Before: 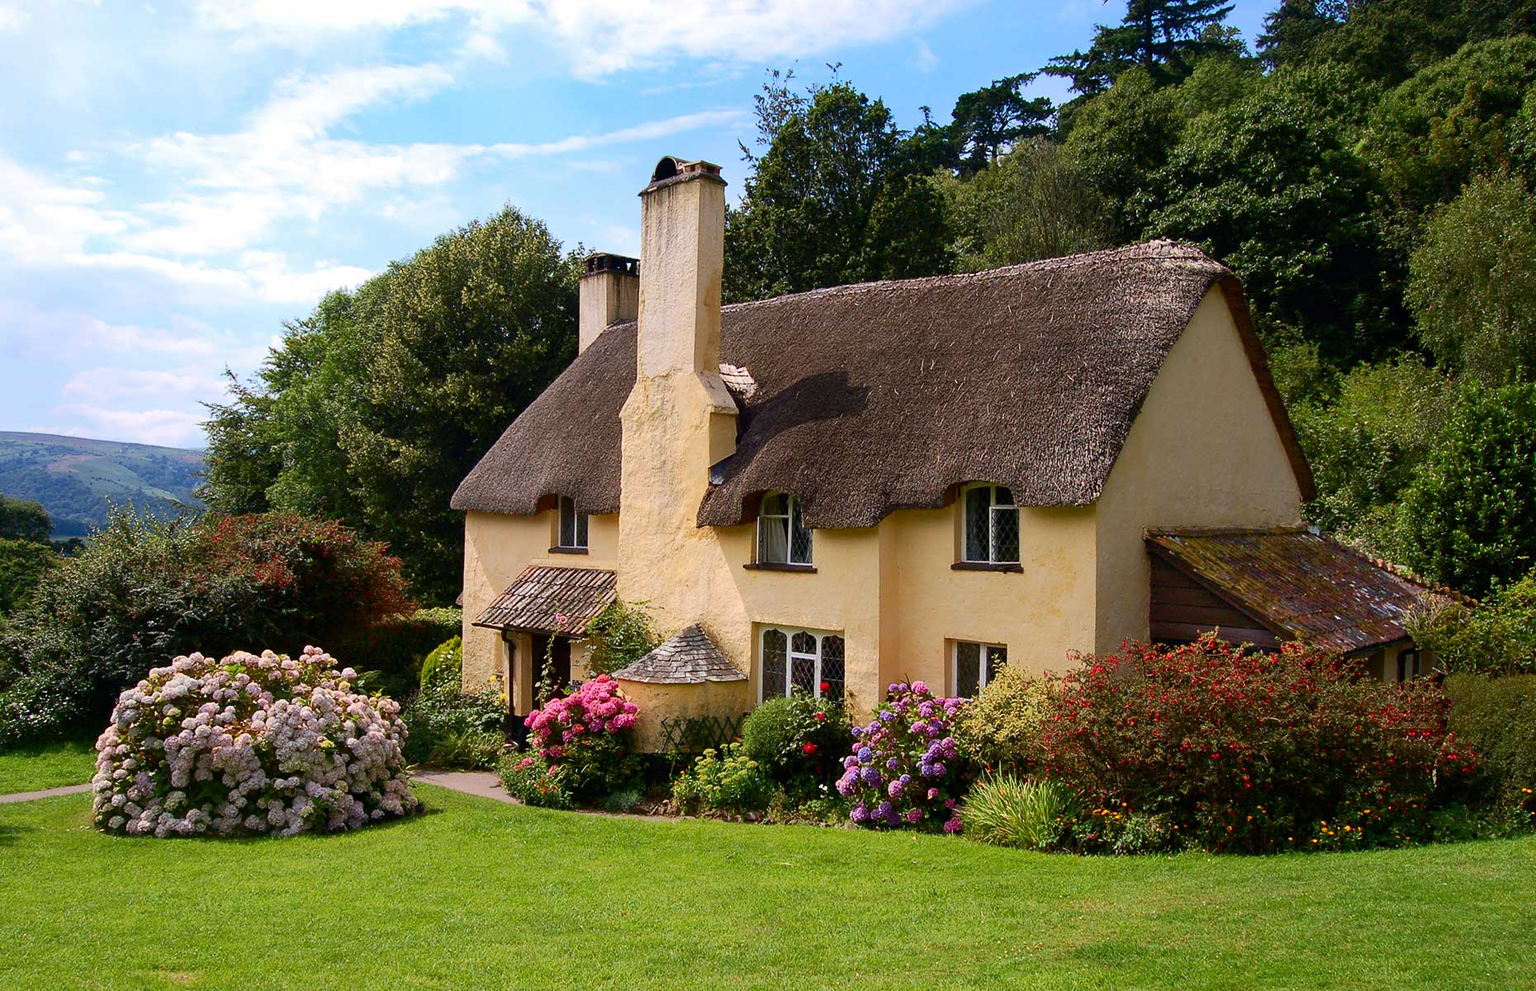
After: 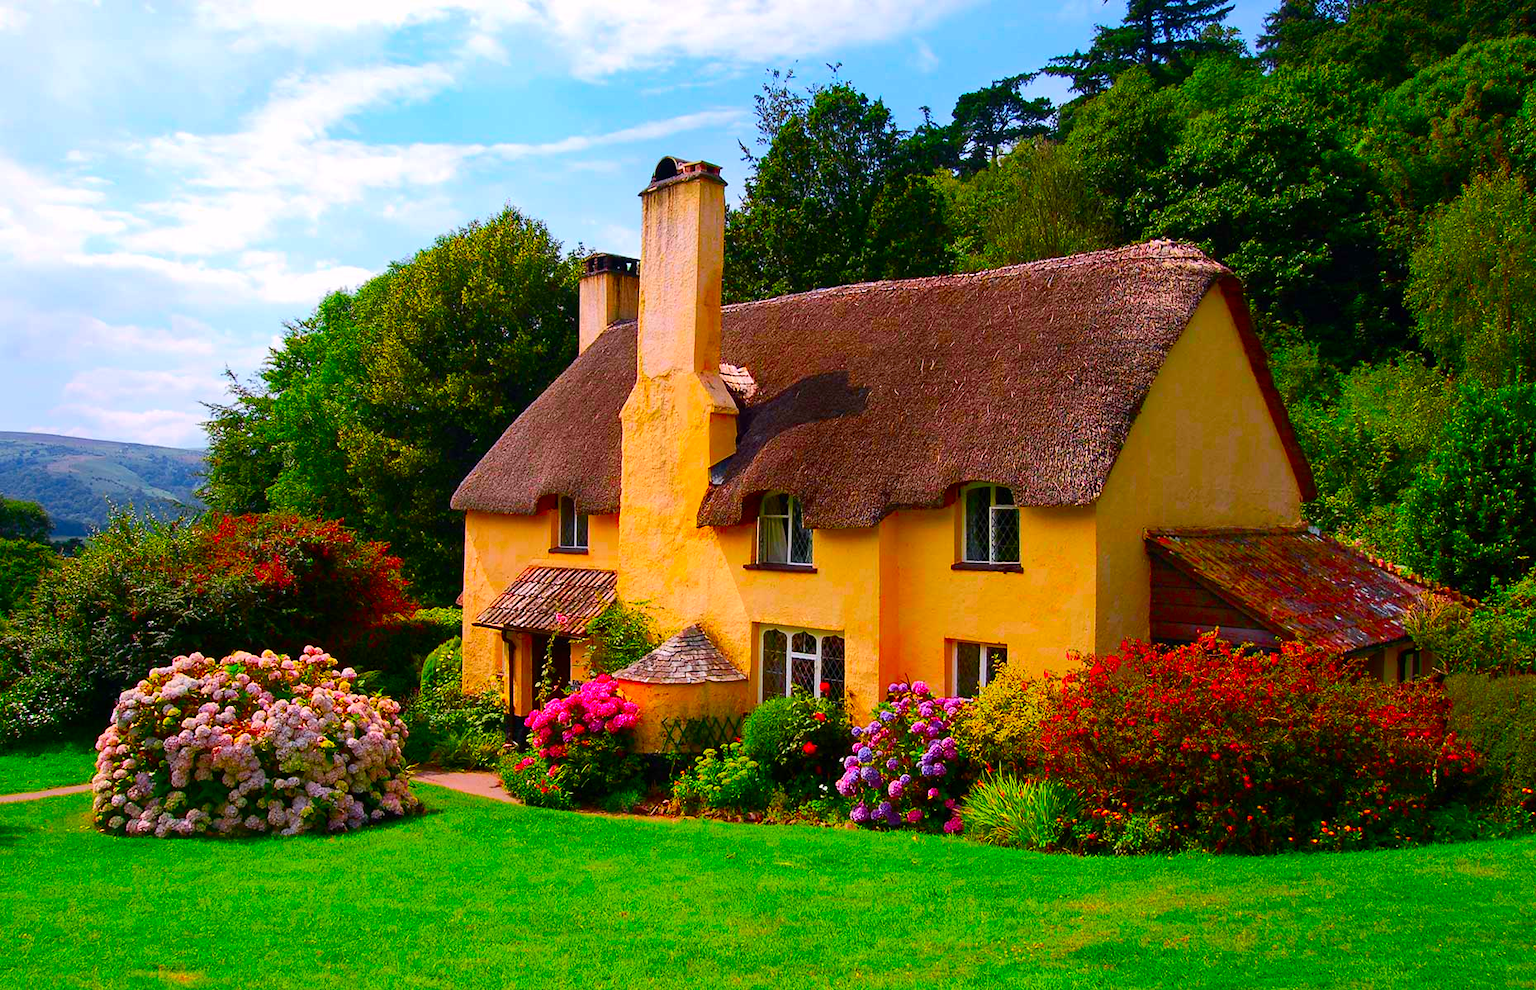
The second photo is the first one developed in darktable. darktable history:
exposure: compensate highlight preservation false
color correction: highlights a* 1.61, highlights b* -1.77, saturation 2.53
color zones: curves: ch1 [(0.25, 0.61) (0.75, 0.248)]
